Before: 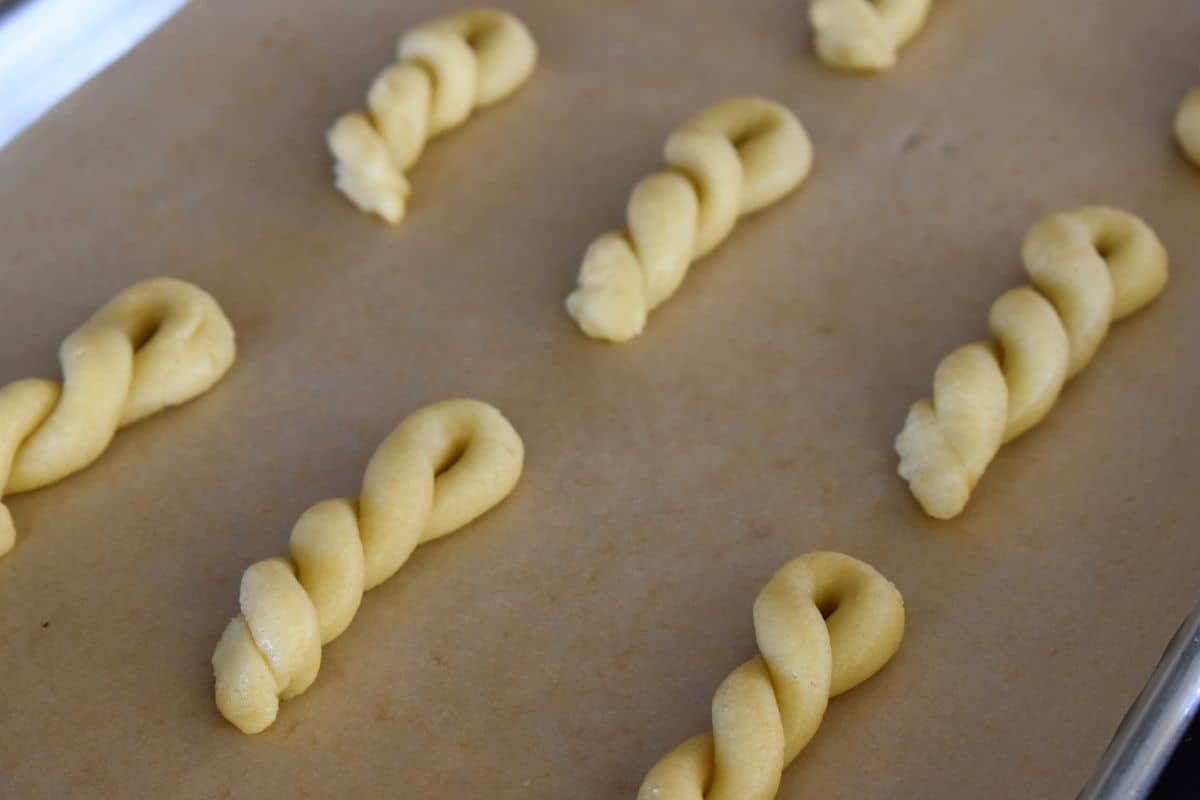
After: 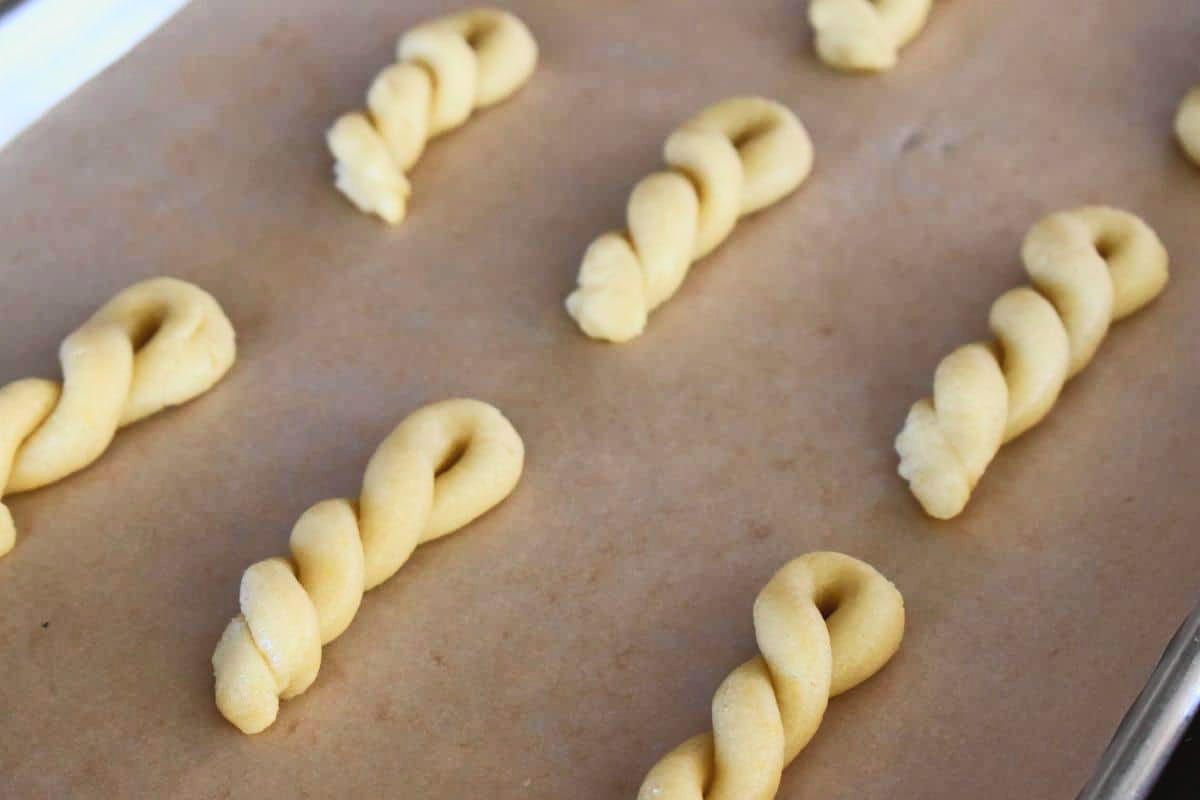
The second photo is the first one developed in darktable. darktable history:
tone curve: curves: ch0 [(0, 0.026) (0.172, 0.194) (0.398, 0.437) (0.469, 0.544) (0.612, 0.741) (0.845, 0.926) (1, 0.968)]; ch1 [(0, 0) (0.437, 0.453) (0.472, 0.467) (0.502, 0.502) (0.531, 0.546) (0.574, 0.583) (0.617, 0.64) (0.699, 0.749) (0.859, 0.919) (1, 1)]; ch2 [(0, 0) (0.33, 0.301) (0.421, 0.443) (0.476, 0.502) (0.511, 0.504) (0.553, 0.553) (0.595, 0.586) (0.664, 0.664) (1, 1)], color space Lab, independent channels, preserve colors none
